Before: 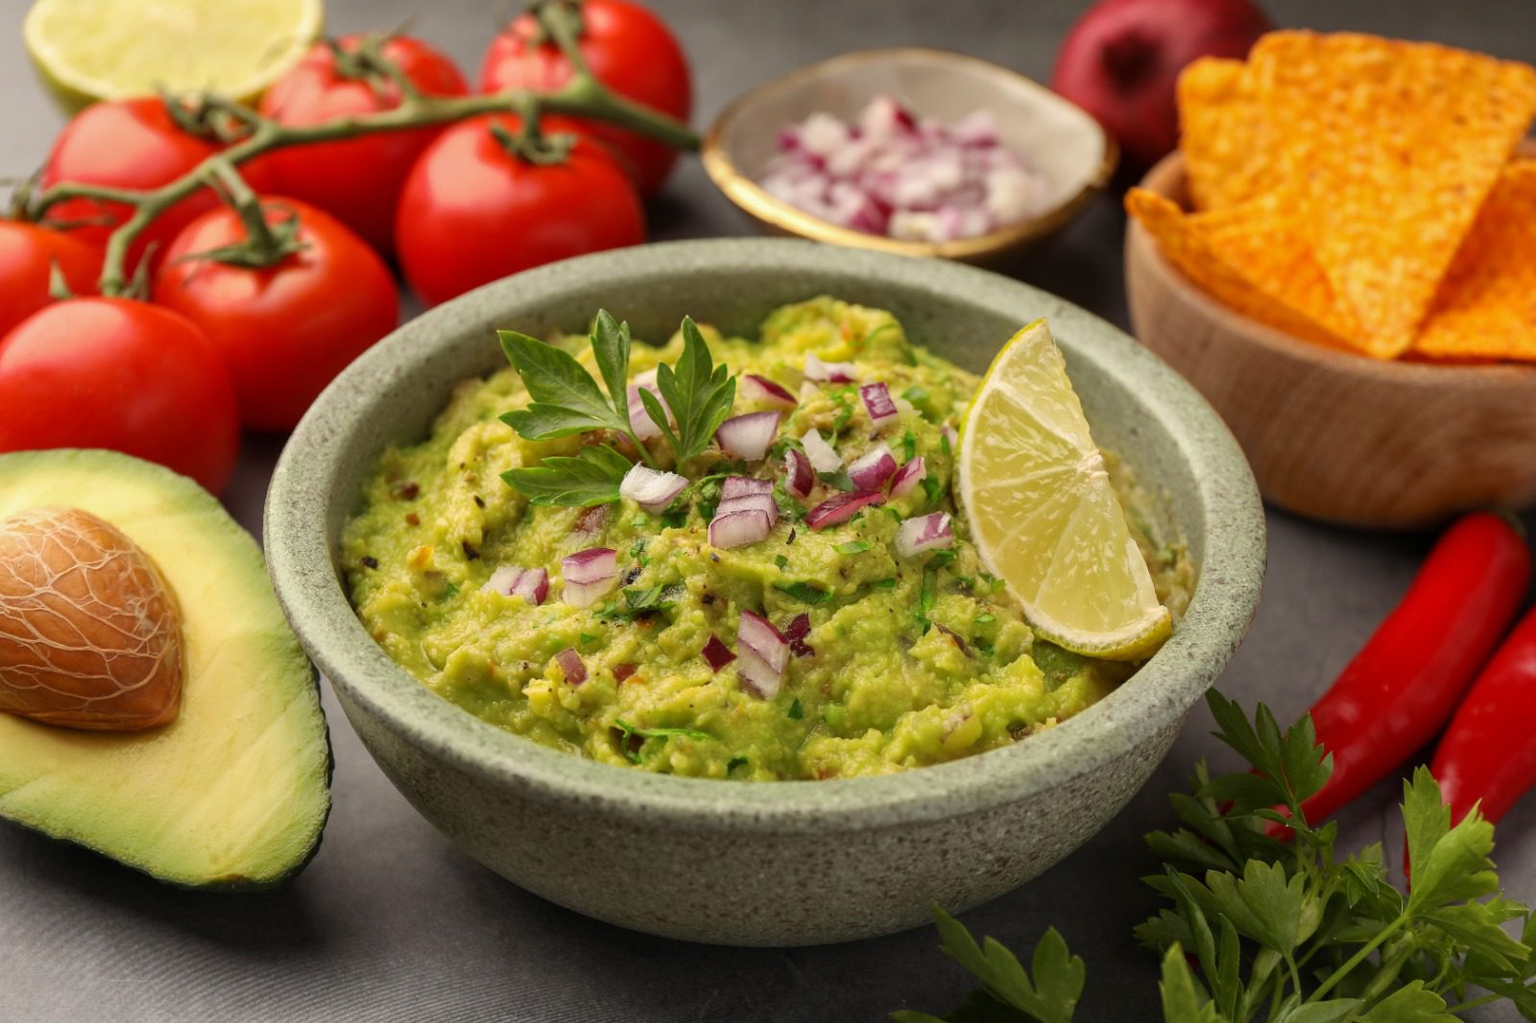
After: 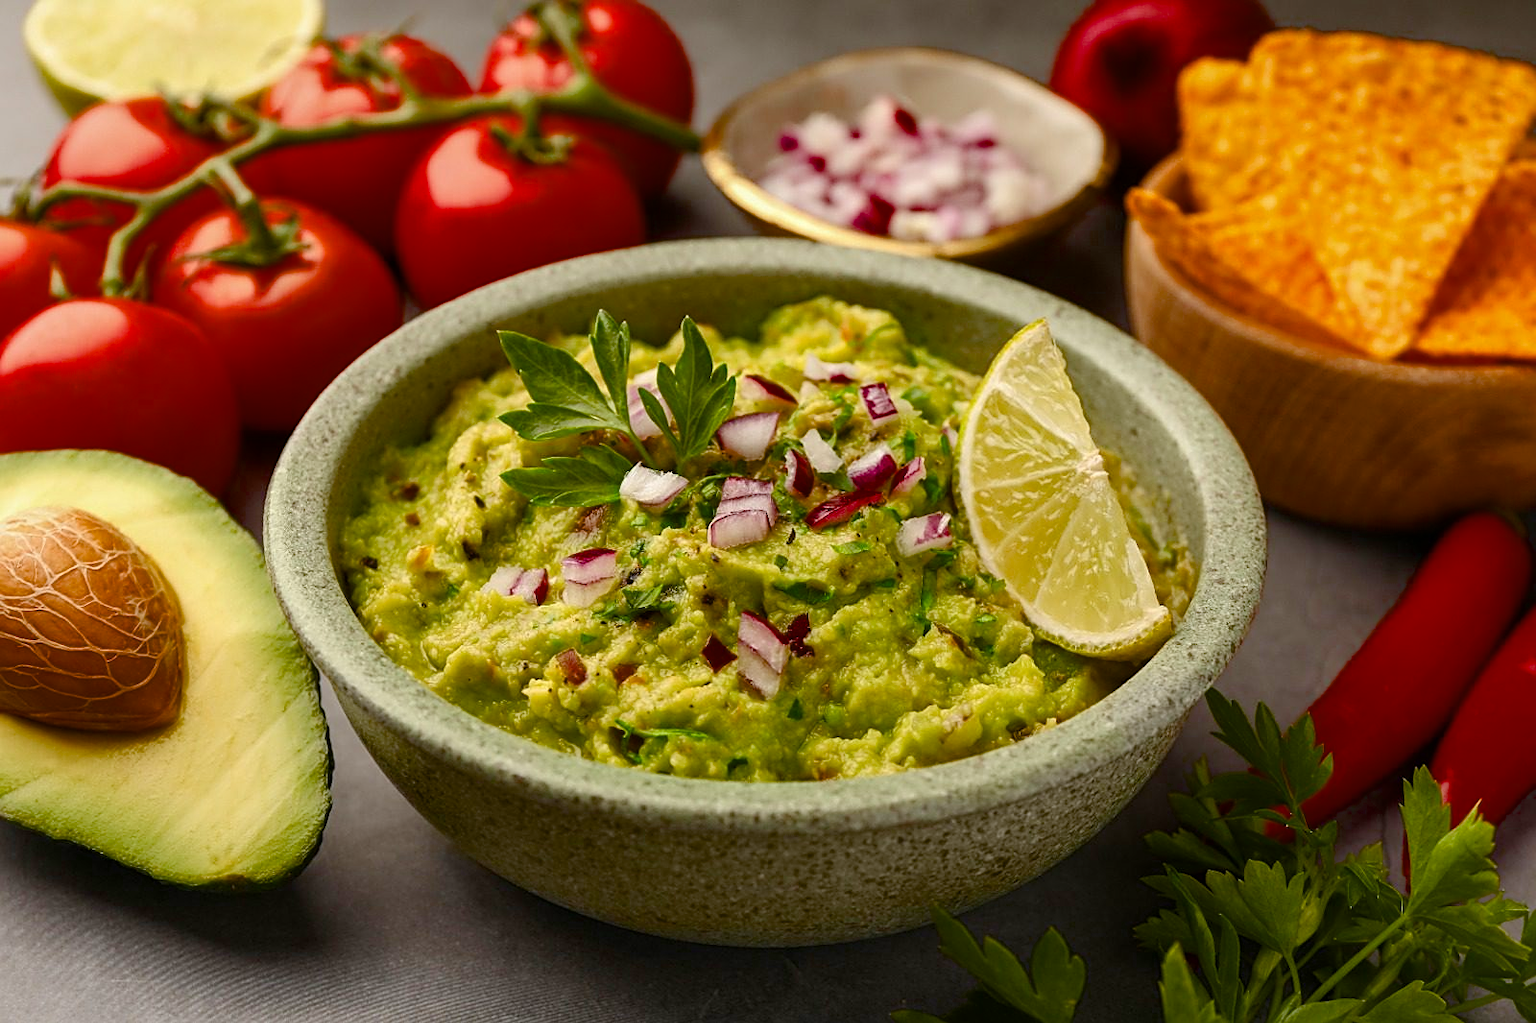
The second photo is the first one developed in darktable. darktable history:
sharpen: on, module defaults
color balance rgb: perceptual saturation grading › global saturation 20%, perceptual saturation grading › highlights -25.695%, perceptual saturation grading › shadows 49.312%, saturation formula JzAzBz (2021)
